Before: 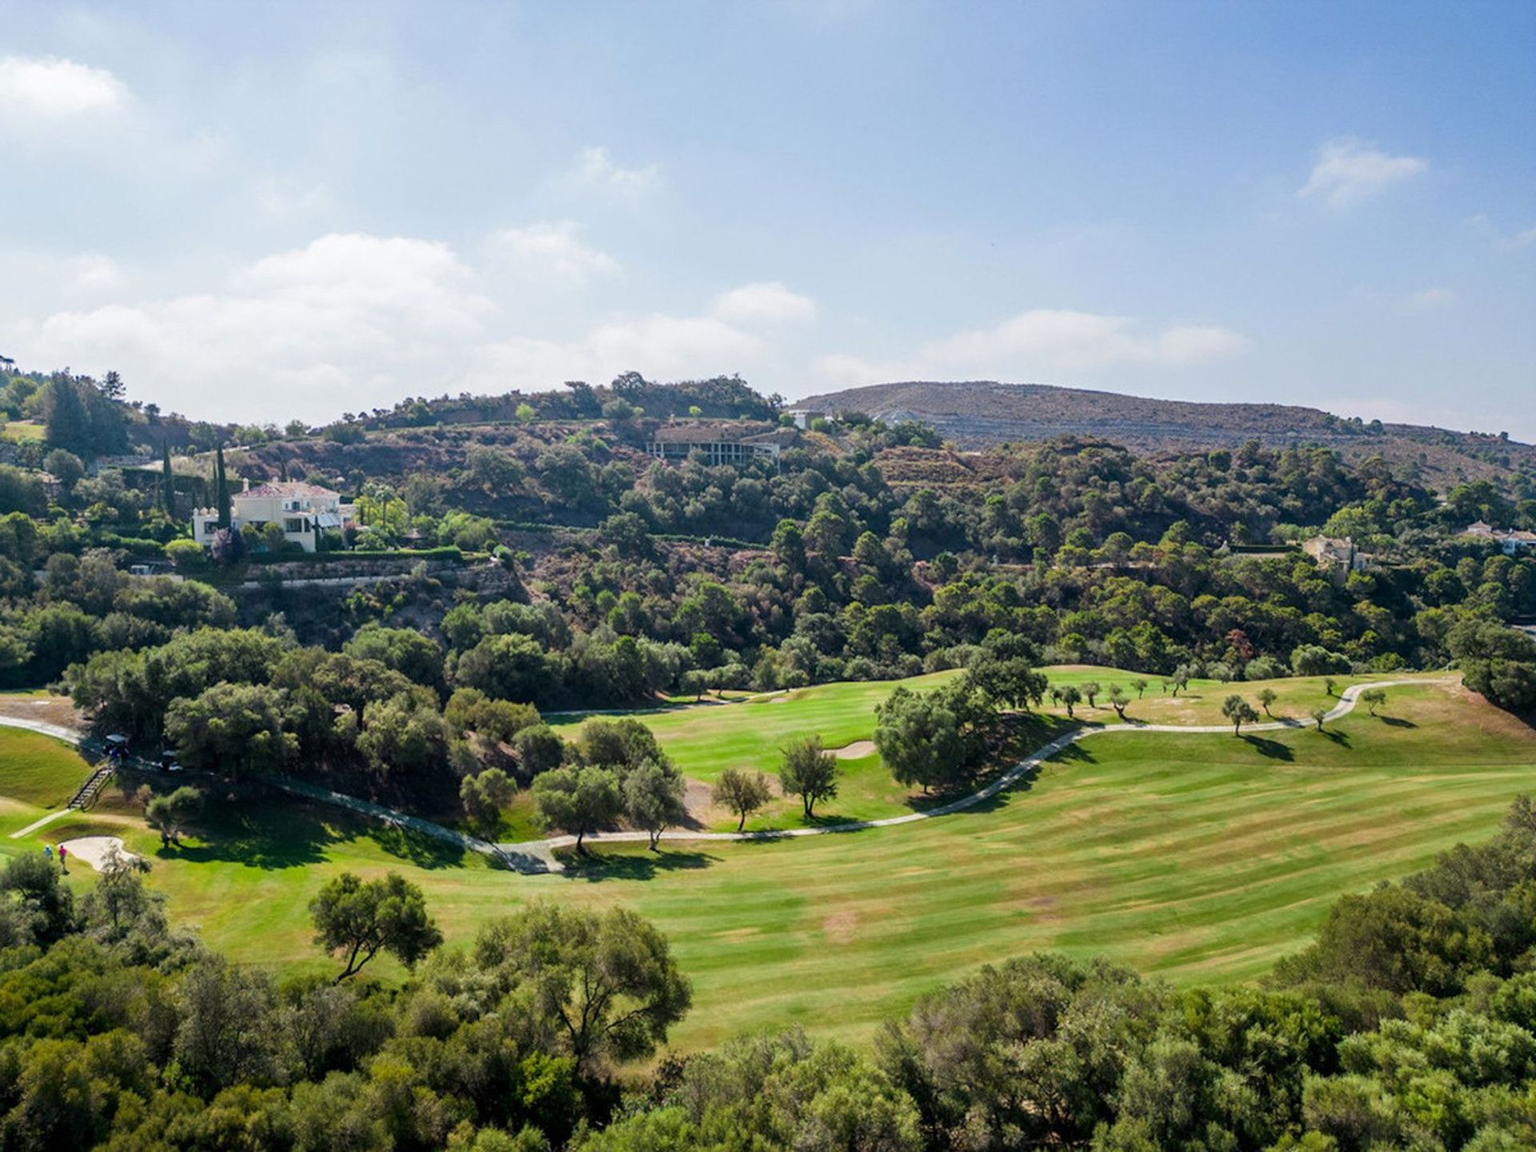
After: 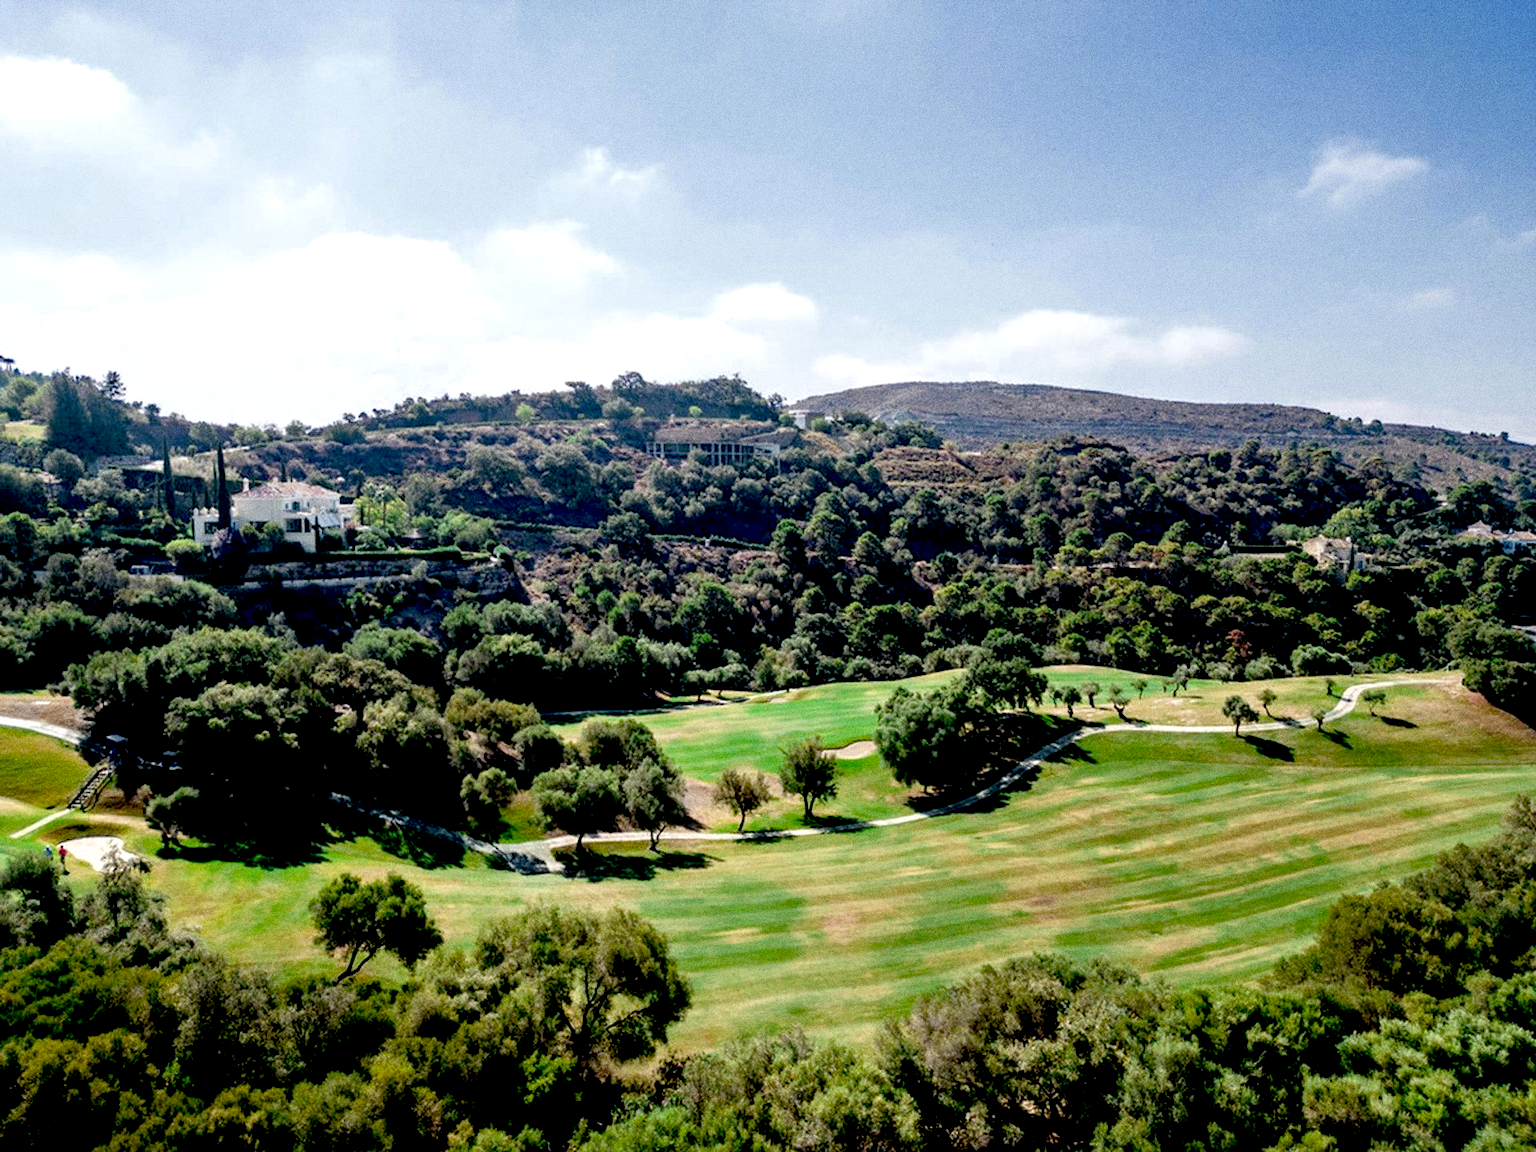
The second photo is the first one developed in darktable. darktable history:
grain: coarseness 0.09 ISO, strength 40%
exposure: black level correction 0.04, exposure 0.5 EV, compensate highlight preservation false
color zones: curves: ch0 [(0, 0.5) (0.125, 0.4) (0.25, 0.5) (0.375, 0.4) (0.5, 0.4) (0.625, 0.35) (0.75, 0.35) (0.875, 0.5)]; ch1 [(0, 0.35) (0.125, 0.45) (0.25, 0.35) (0.375, 0.35) (0.5, 0.35) (0.625, 0.35) (0.75, 0.45) (0.875, 0.35)]; ch2 [(0, 0.6) (0.125, 0.5) (0.25, 0.5) (0.375, 0.6) (0.5, 0.6) (0.625, 0.5) (0.75, 0.5) (0.875, 0.5)]
